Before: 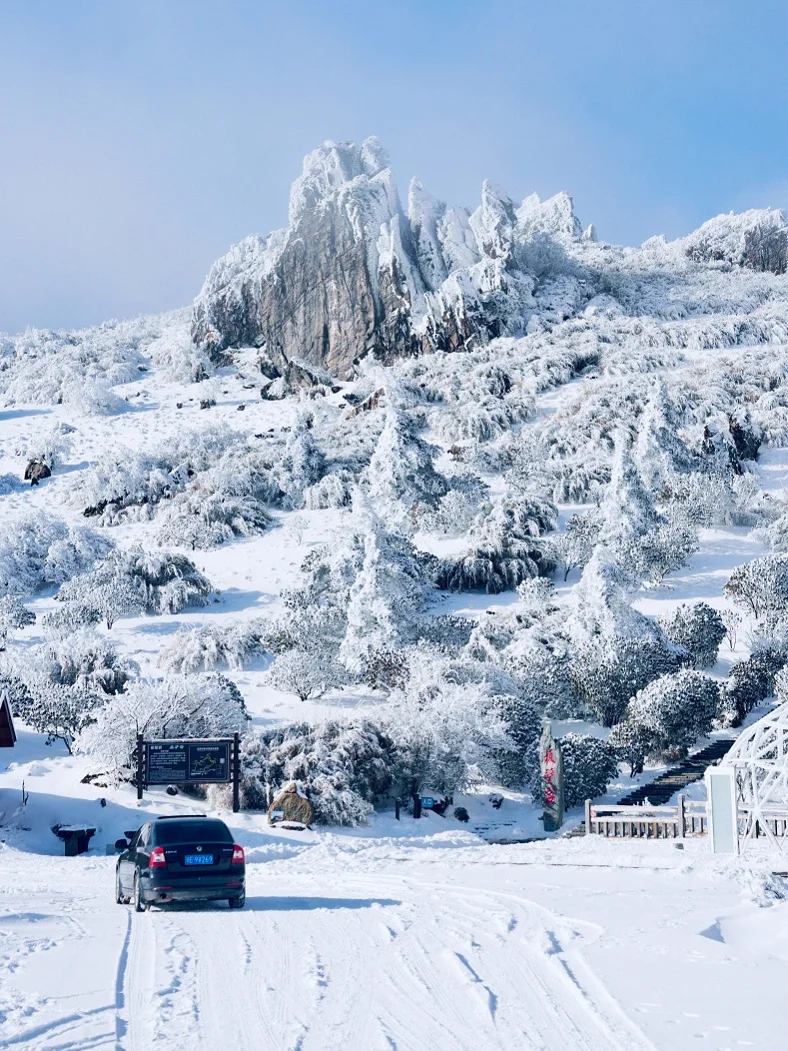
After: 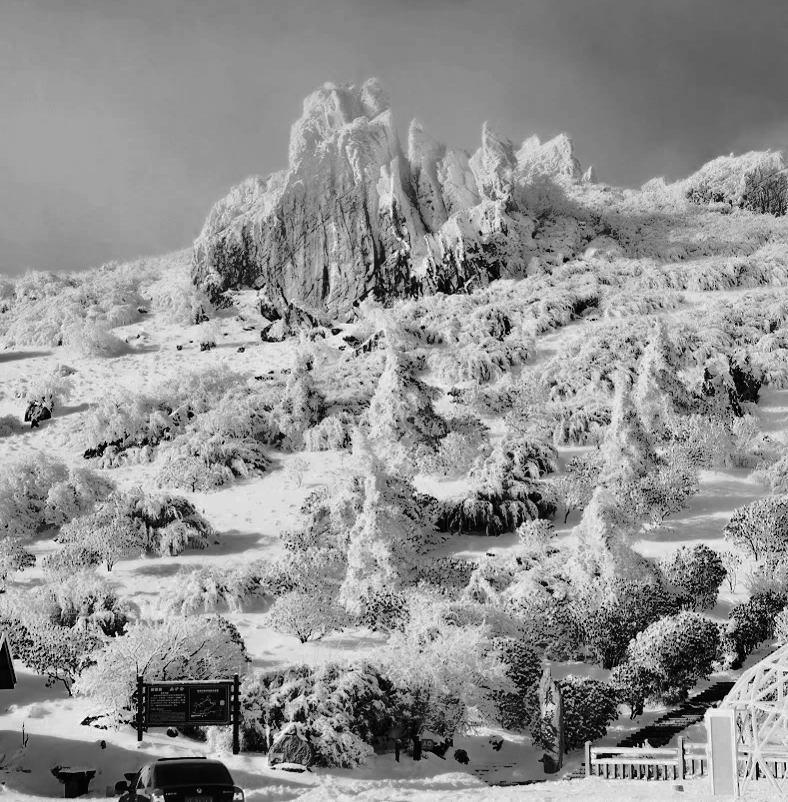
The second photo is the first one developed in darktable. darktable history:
color zones: curves: ch0 [(0.002, 0.593) (0.143, 0.417) (0.285, 0.541) (0.455, 0.289) (0.608, 0.327) (0.727, 0.283) (0.869, 0.571) (1, 0.603)]; ch1 [(0, 0) (0.143, 0) (0.286, 0) (0.429, 0) (0.571, 0) (0.714, 0) (0.857, 0)]
color balance rgb: shadows lift › luminance -18.388%, shadows lift › chroma 35.422%, perceptual saturation grading › global saturation 30.811%, saturation formula JzAzBz (2021)
crop: top 5.573%, bottom 18.07%
